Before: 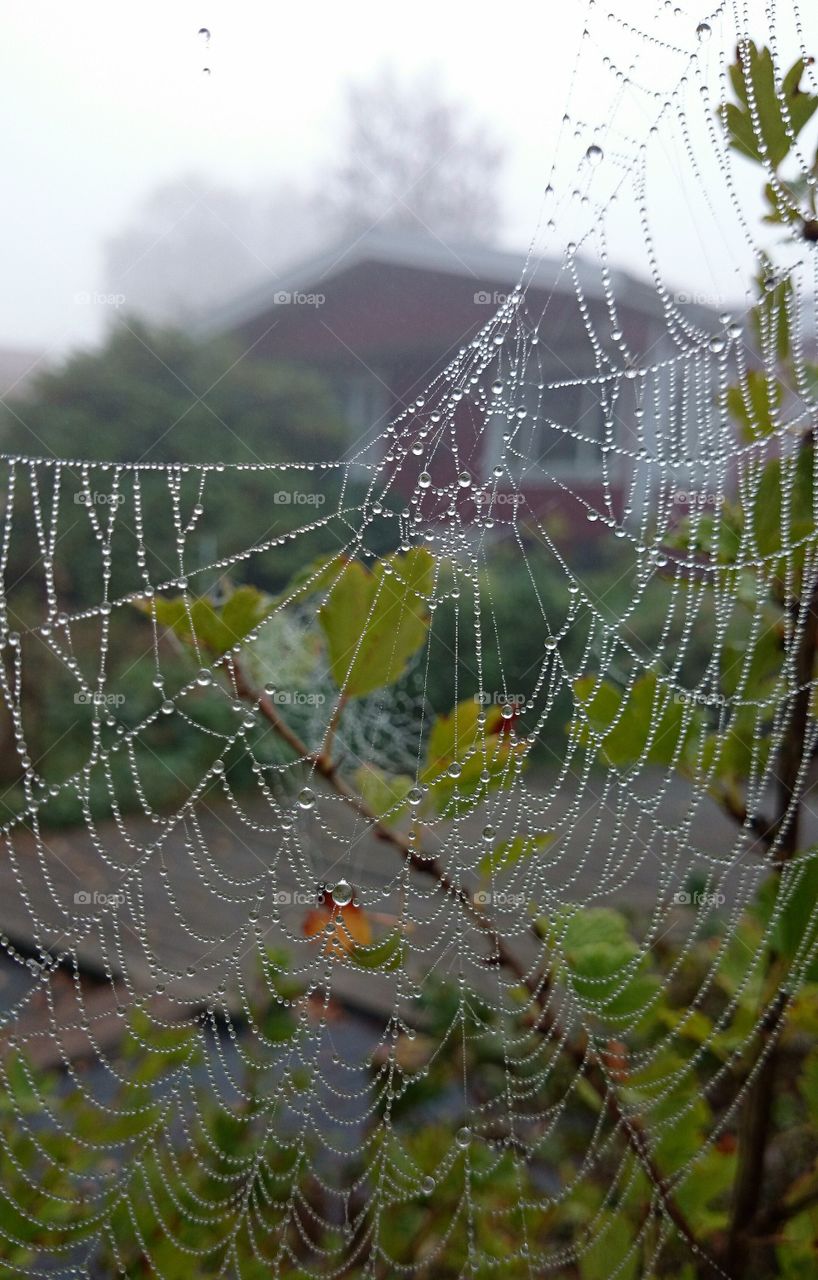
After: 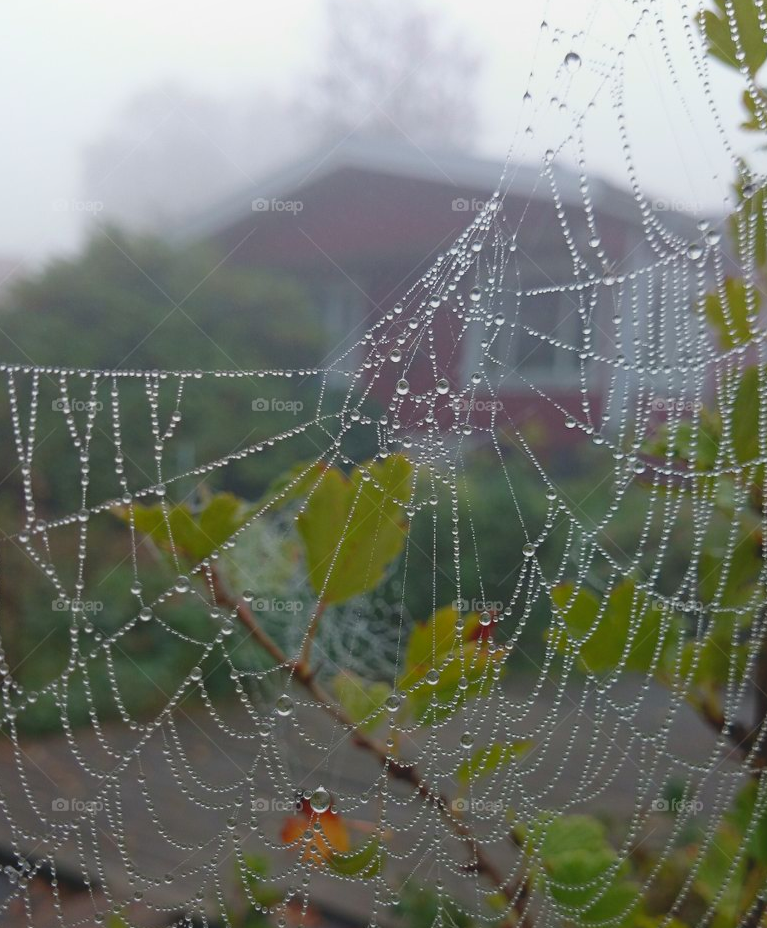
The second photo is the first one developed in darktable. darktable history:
crop: left 2.737%, top 7.287%, right 3.421%, bottom 20.179%
local contrast: detail 69%
